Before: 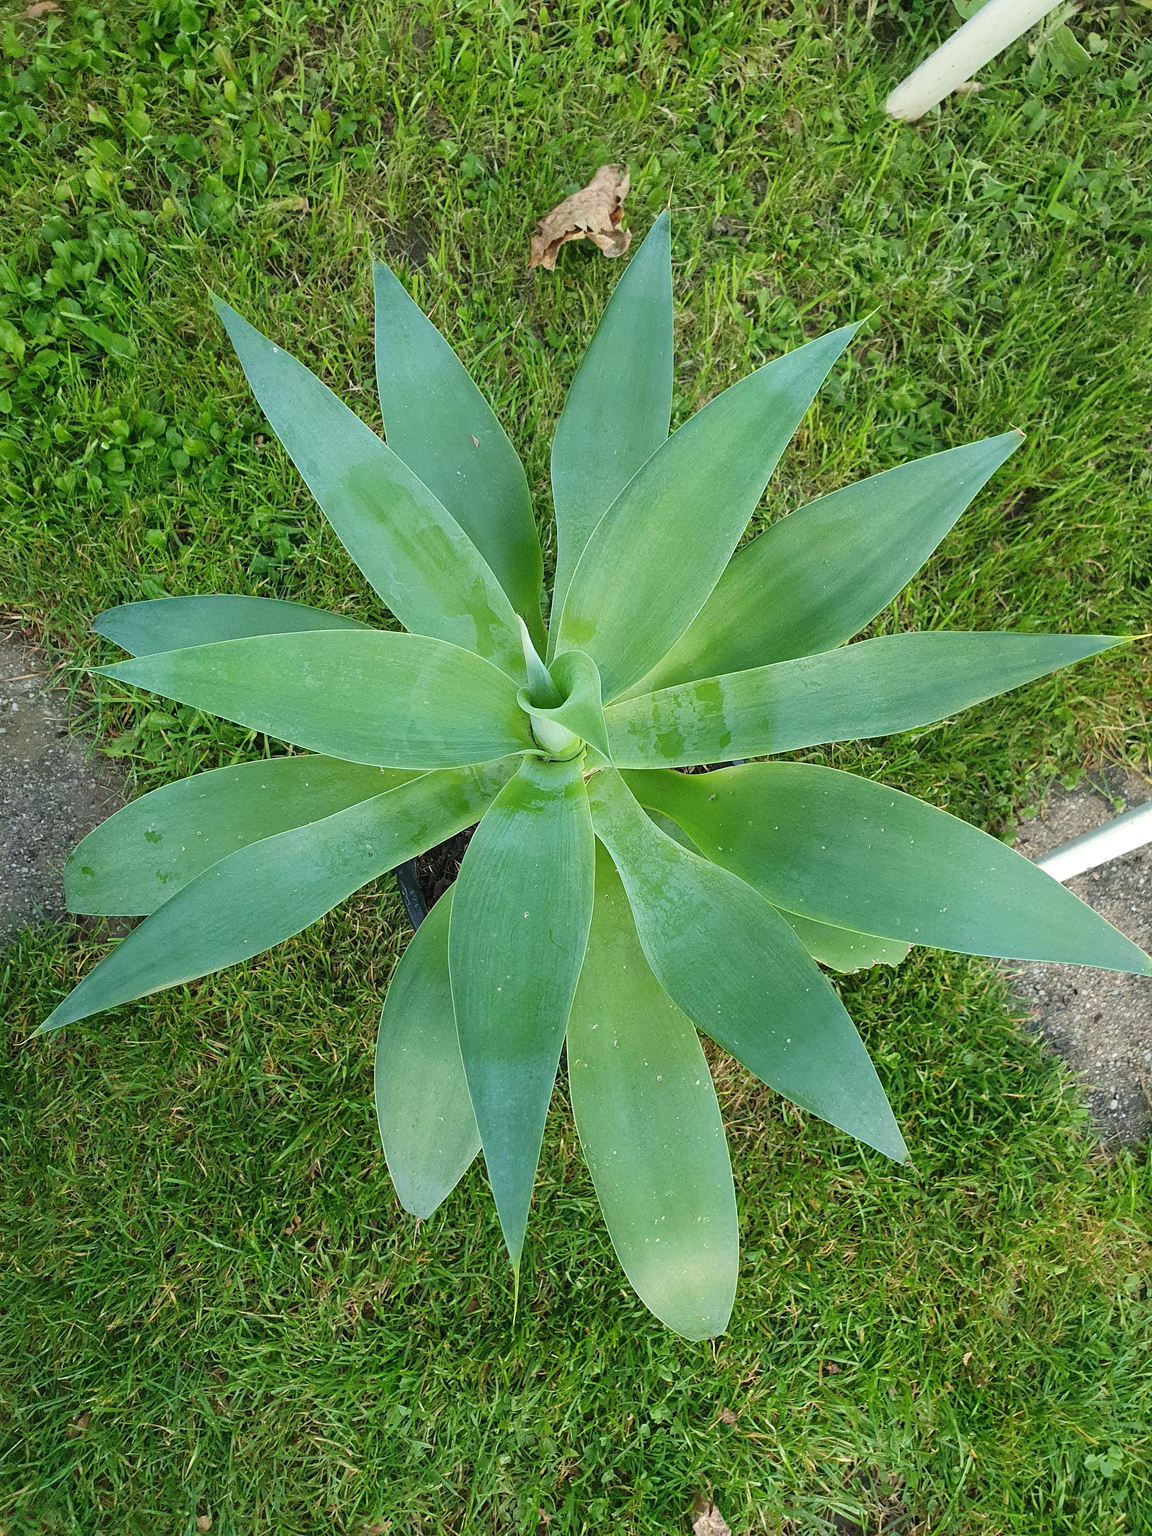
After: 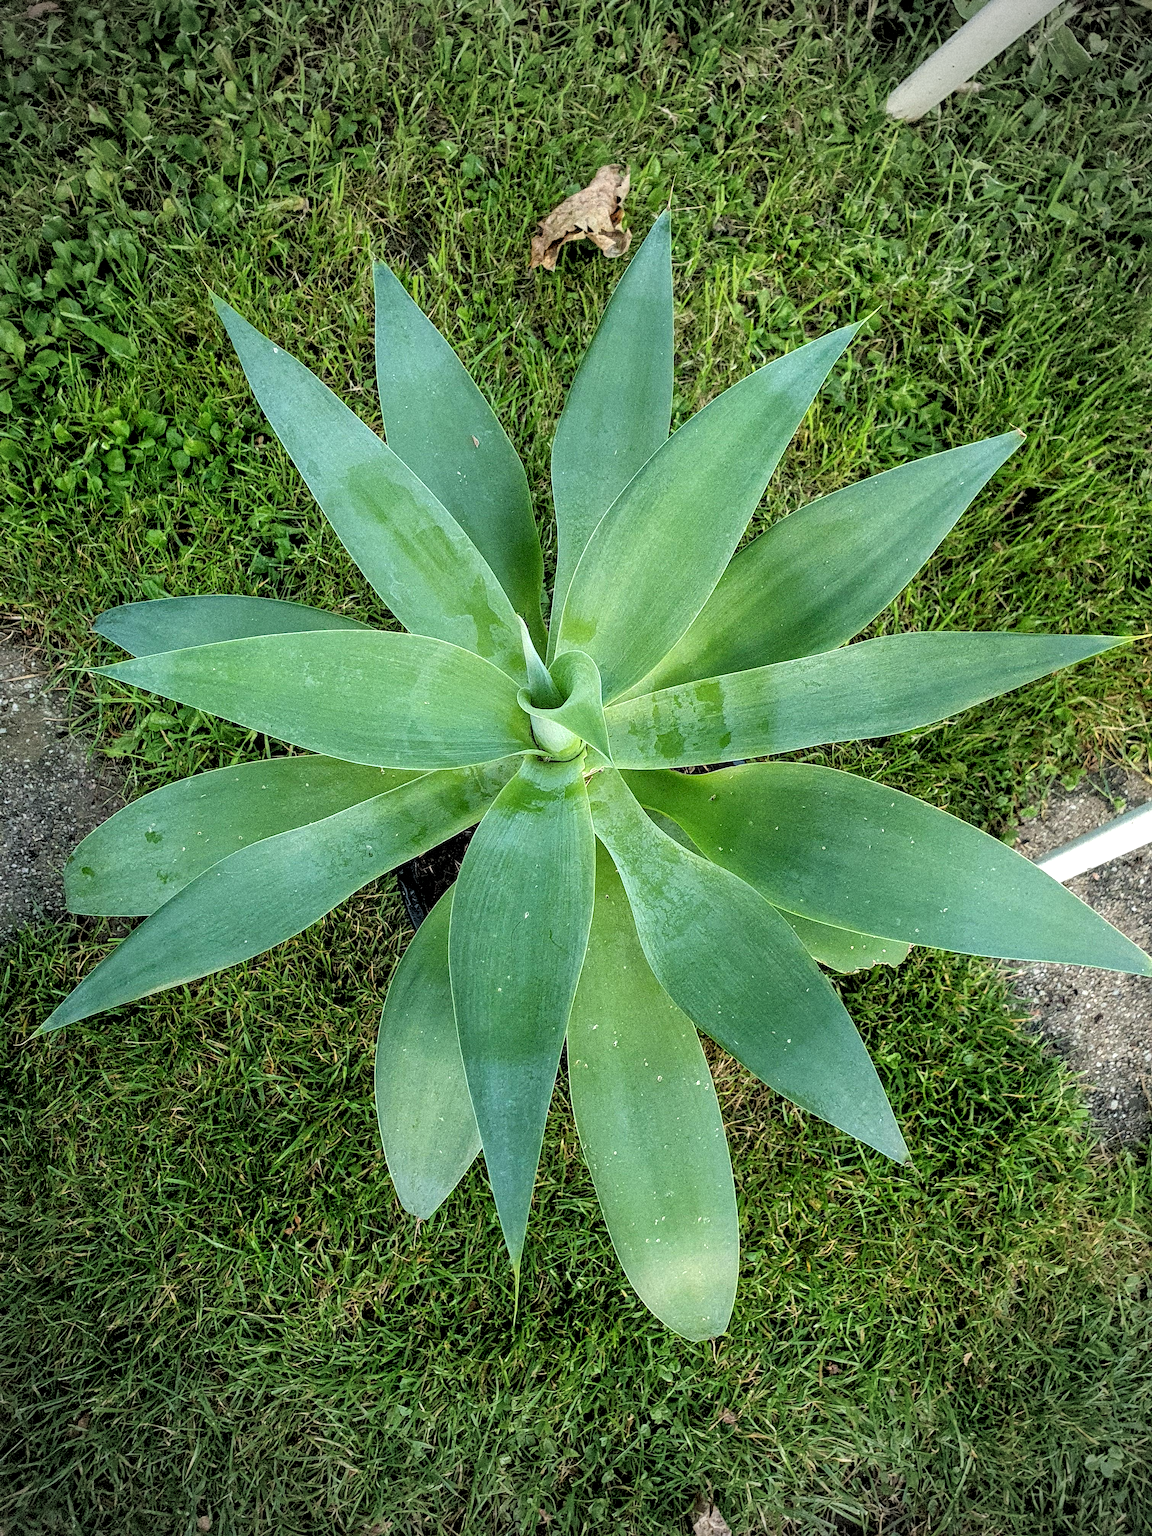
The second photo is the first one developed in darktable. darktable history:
vignetting: width/height ratio 1.094
rgb levels: levels [[0.034, 0.472, 0.904], [0, 0.5, 1], [0, 0.5, 1]]
local contrast: highlights 61%, detail 143%, midtone range 0.428
grain: mid-tones bias 0%
